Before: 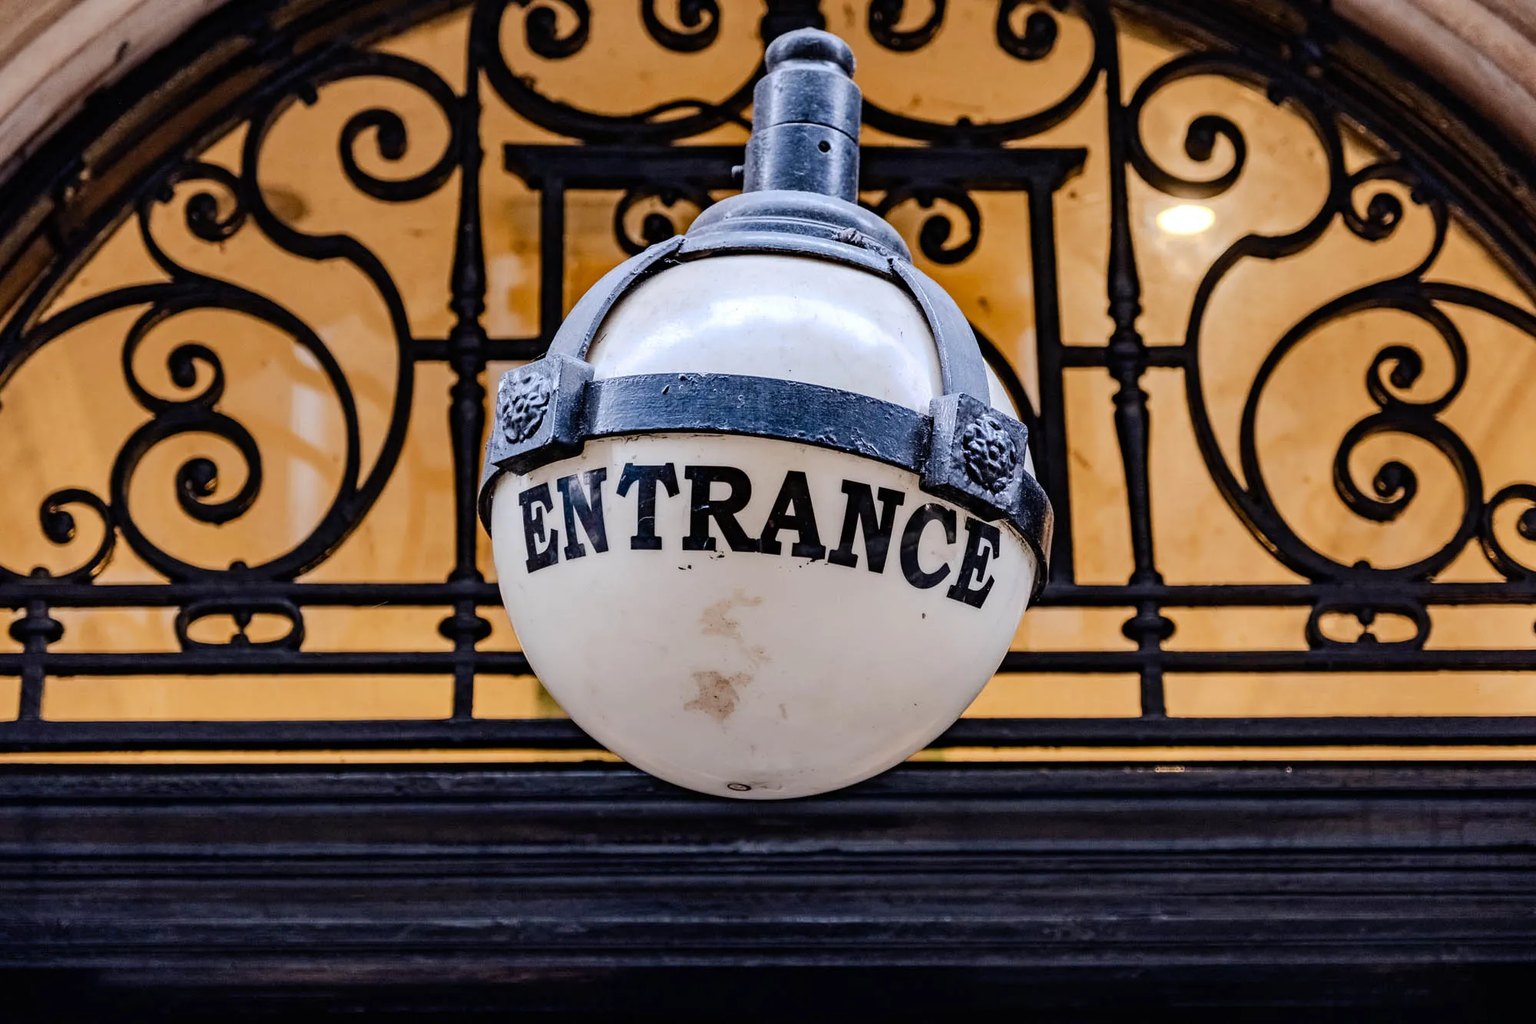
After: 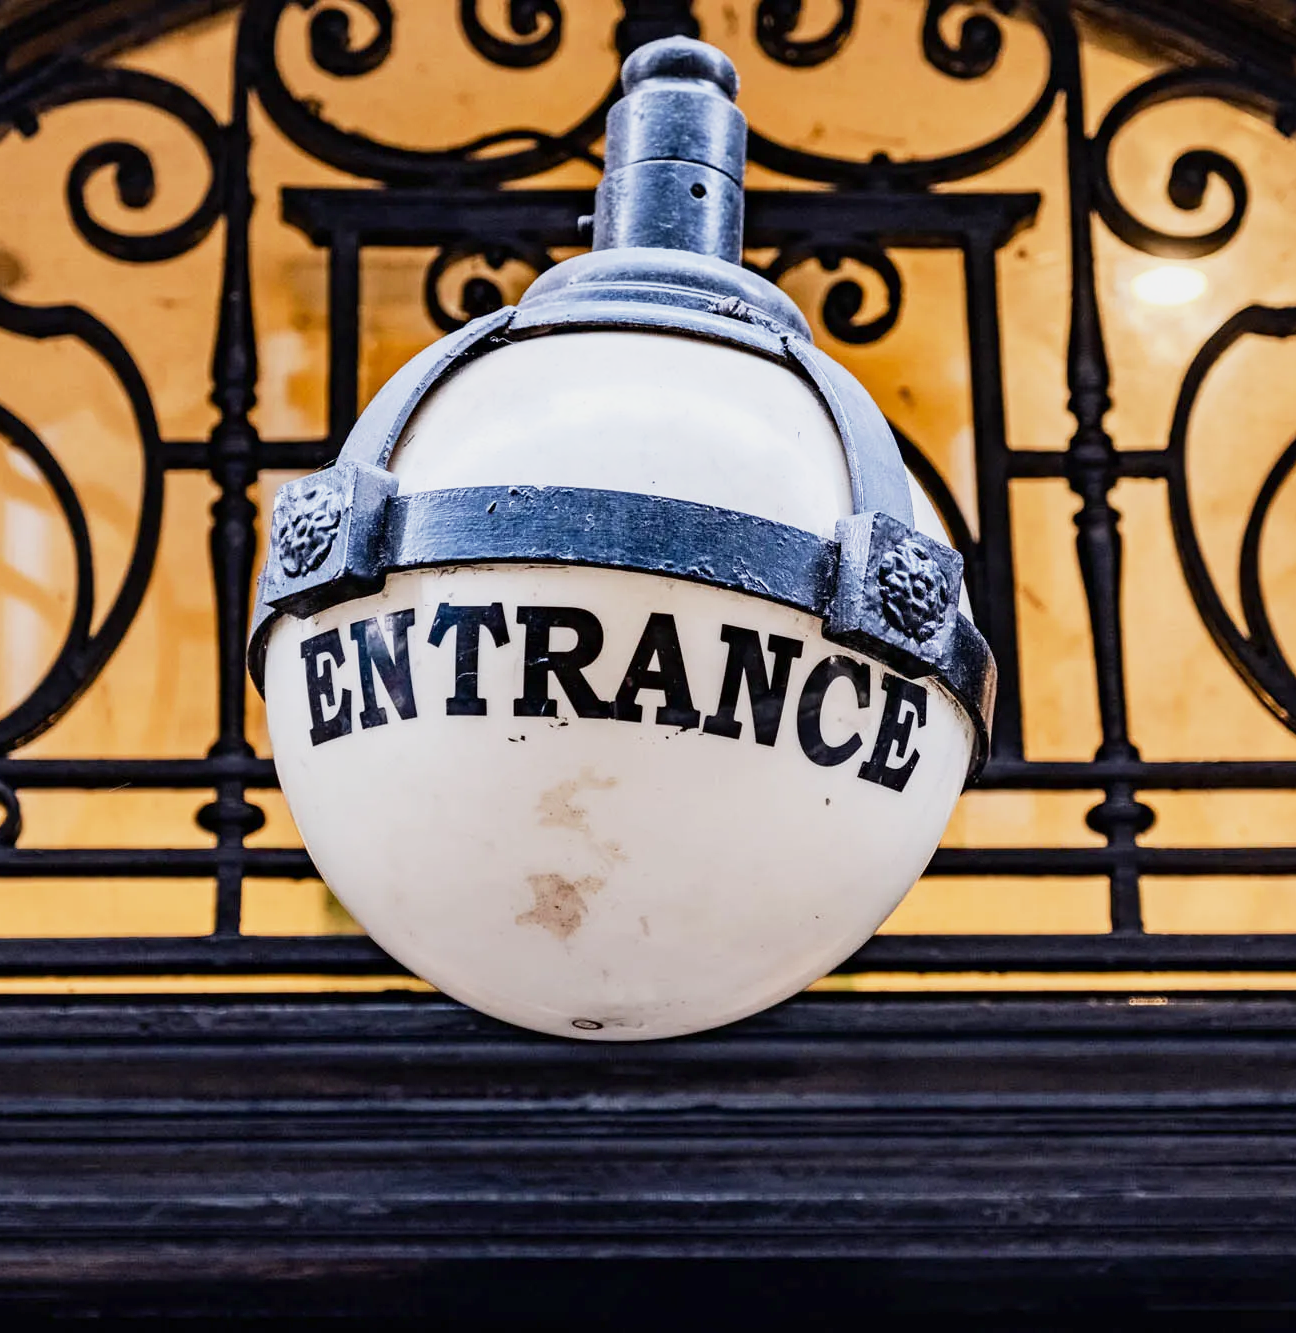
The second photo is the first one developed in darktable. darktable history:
crop and rotate: left 18.764%, right 16.436%
base curve: curves: ch0 [(0, 0) (0.088, 0.125) (0.176, 0.251) (0.354, 0.501) (0.613, 0.749) (1, 0.877)], preserve colors none
